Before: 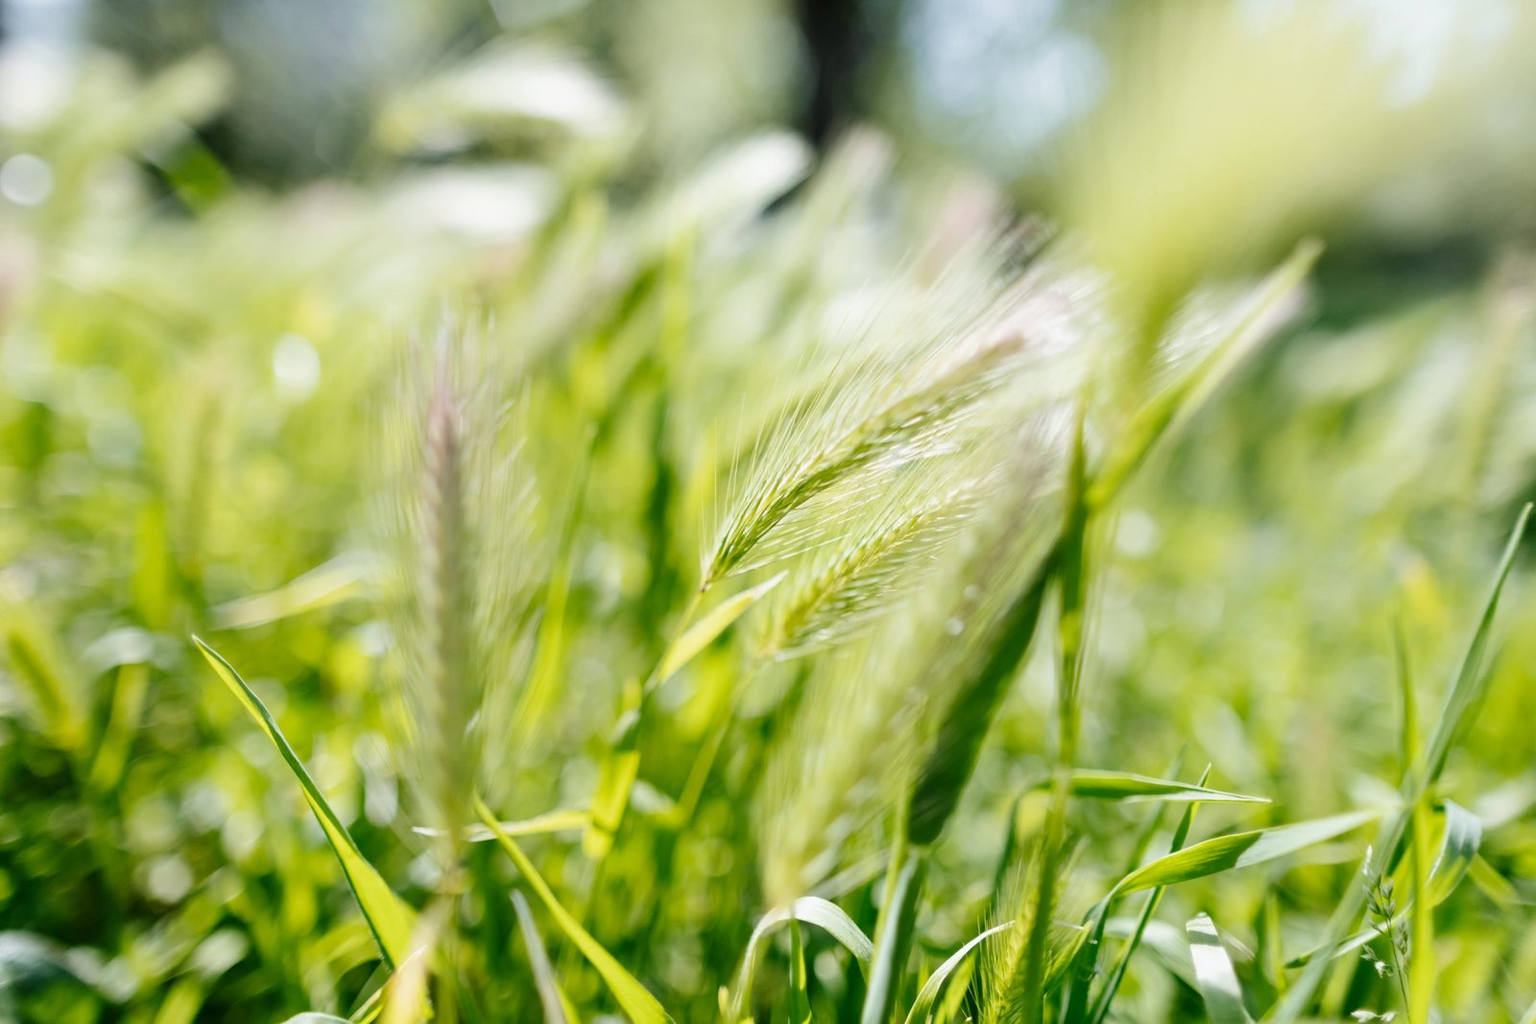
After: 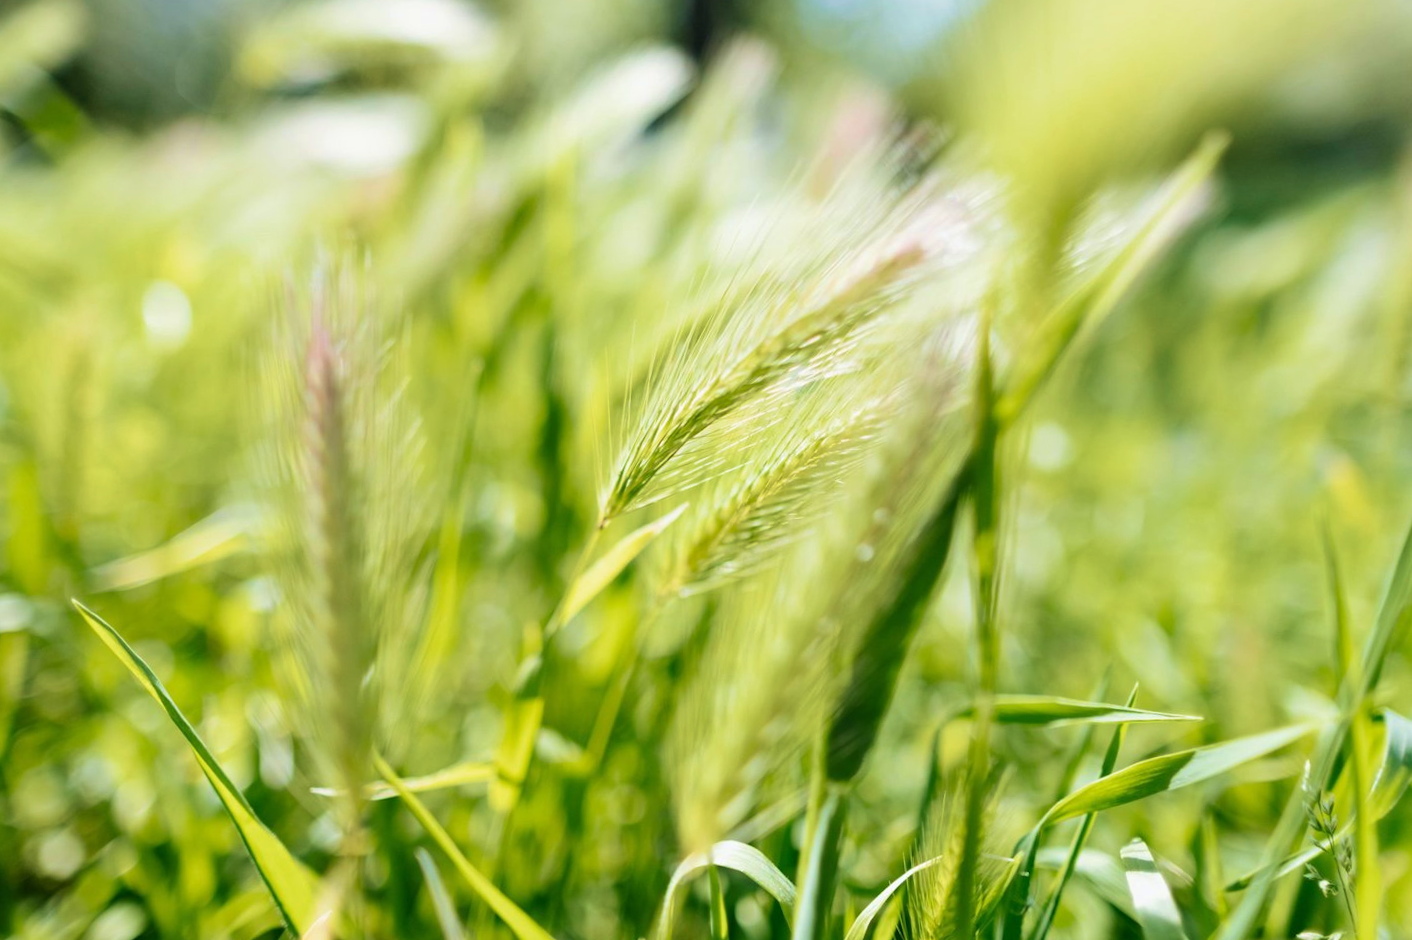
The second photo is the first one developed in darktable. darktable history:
levels: mode automatic
crop and rotate: angle 2.71°, left 5.559%, top 5.69%
velvia: strength 49.63%
